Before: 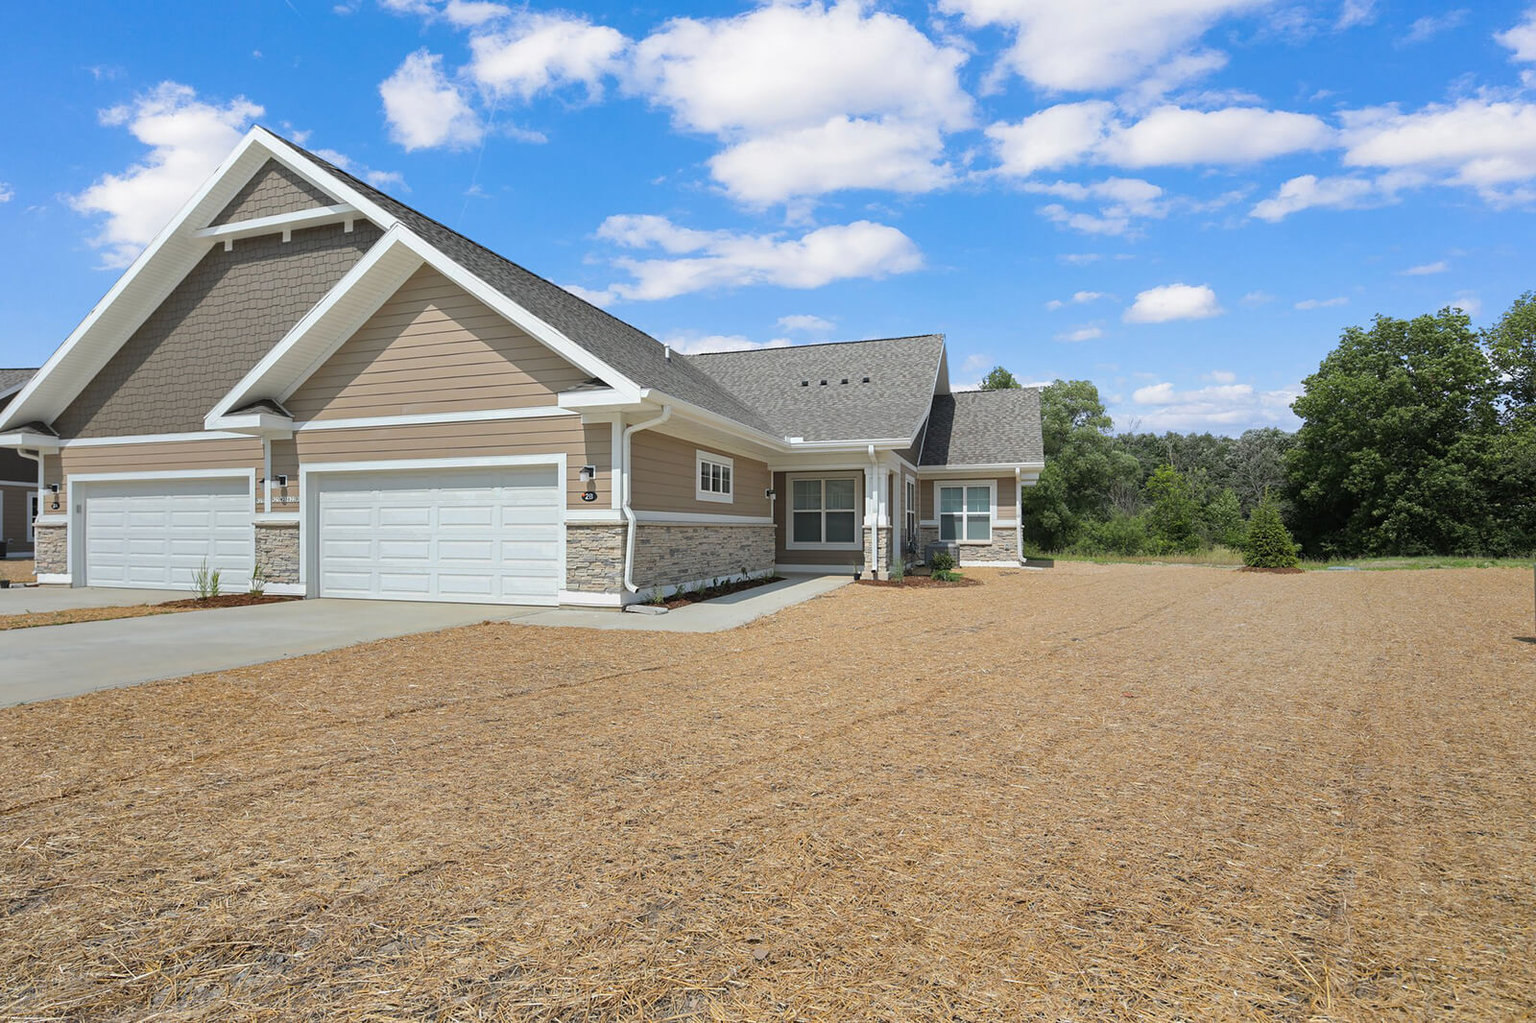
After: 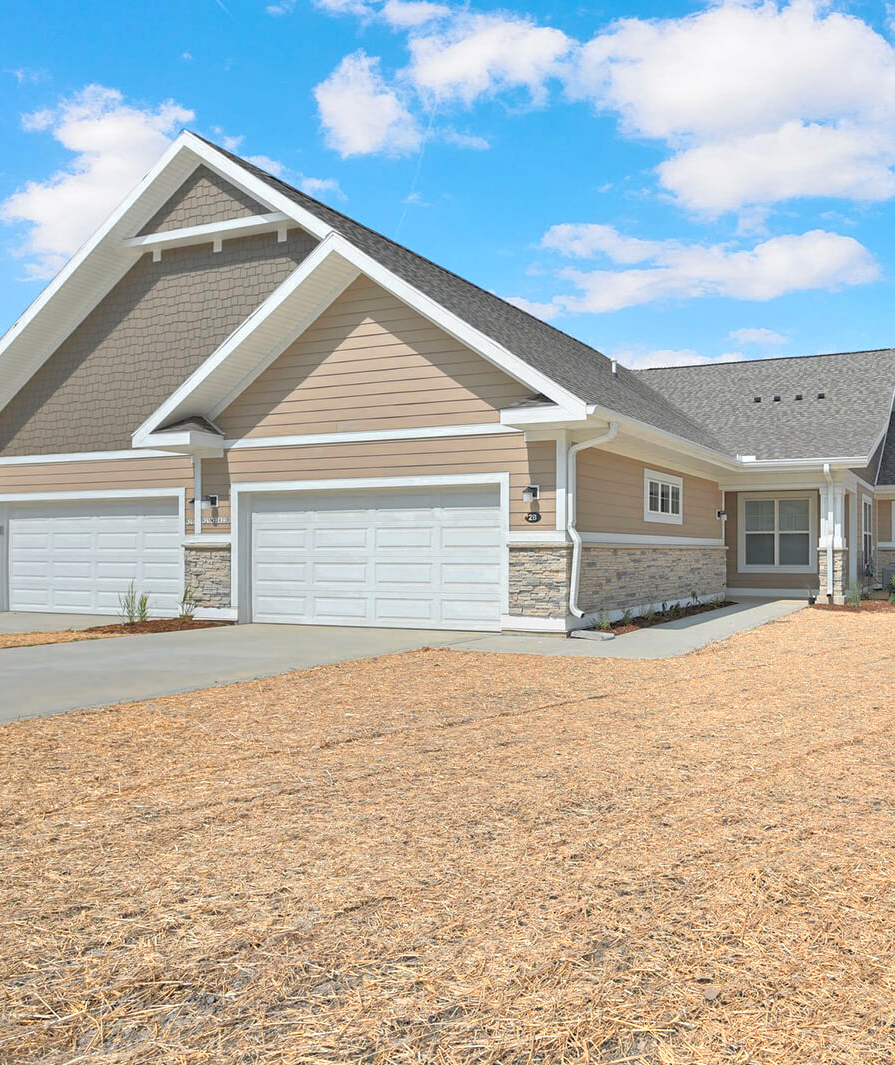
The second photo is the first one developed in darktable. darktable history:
color zones: curves: ch0 [(0.018, 0.548) (0.197, 0.654) (0.425, 0.447) (0.605, 0.658) (0.732, 0.579)]; ch1 [(0.105, 0.531) (0.224, 0.531) (0.386, 0.39) (0.618, 0.456) (0.732, 0.456) (0.956, 0.421)]; ch2 [(0.039, 0.583) (0.215, 0.465) (0.399, 0.544) (0.465, 0.548) (0.614, 0.447) (0.724, 0.43) (0.882, 0.623) (0.956, 0.632)]
tone equalizer: -7 EV 0.154 EV, -6 EV 0.636 EV, -5 EV 1.18 EV, -4 EV 1.36 EV, -3 EV 1.15 EV, -2 EV 0.6 EV, -1 EV 0.153 EV
crop: left 5.07%, right 38.945%
